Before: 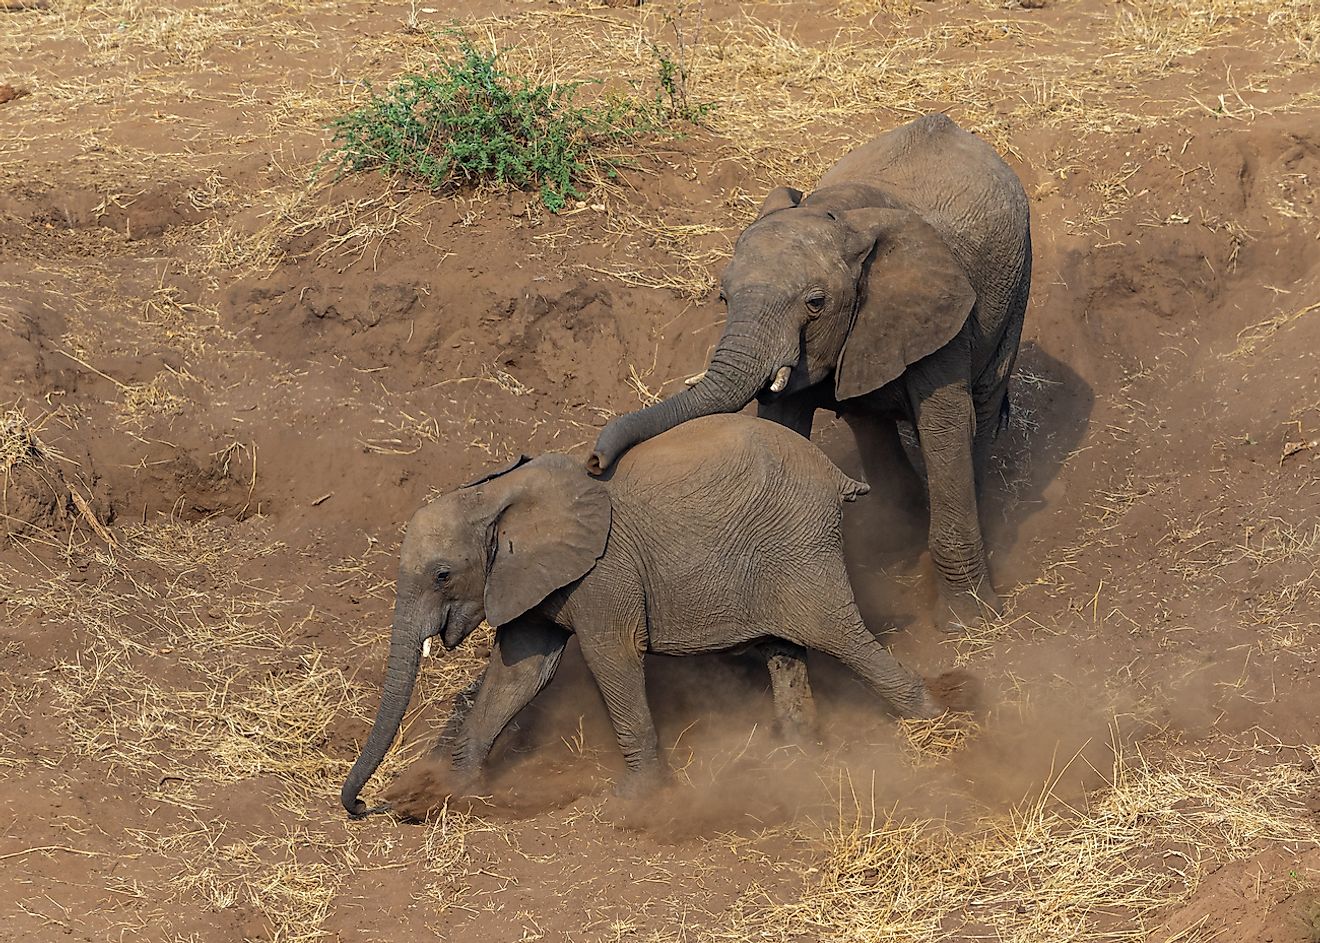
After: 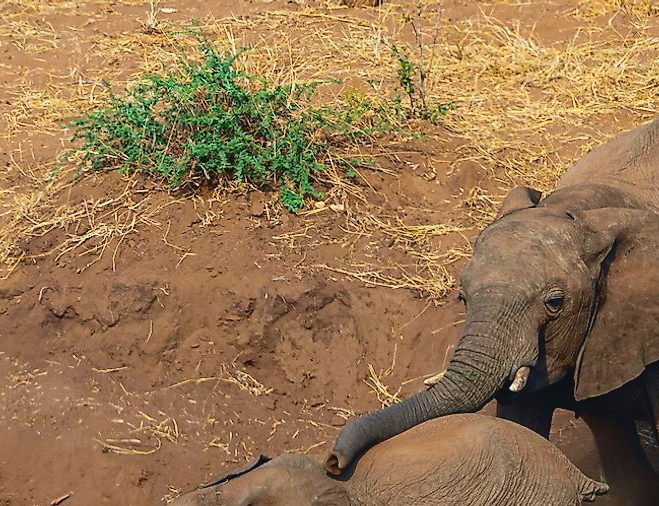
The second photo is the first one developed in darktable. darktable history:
tone curve: curves: ch0 [(0, 0.047) (0.15, 0.127) (0.46, 0.466) (0.751, 0.788) (1, 0.961)]; ch1 [(0, 0) (0.43, 0.408) (0.476, 0.469) (0.505, 0.501) (0.553, 0.557) (0.592, 0.58) (0.631, 0.625) (1, 1)]; ch2 [(0, 0) (0.505, 0.495) (0.55, 0.557) (0.583, 0.573) (1, 1)], color space Lab, independent channels, preserve colors none
color balance rgb: shadows fall-off 102.628%, perceptual saturation grading › global saturation 29.396%, mask middle-gray fulcrum 22.637%, global vibrance 20%
crop: left 19.805%, right 30.257%, bottom 46.242%
